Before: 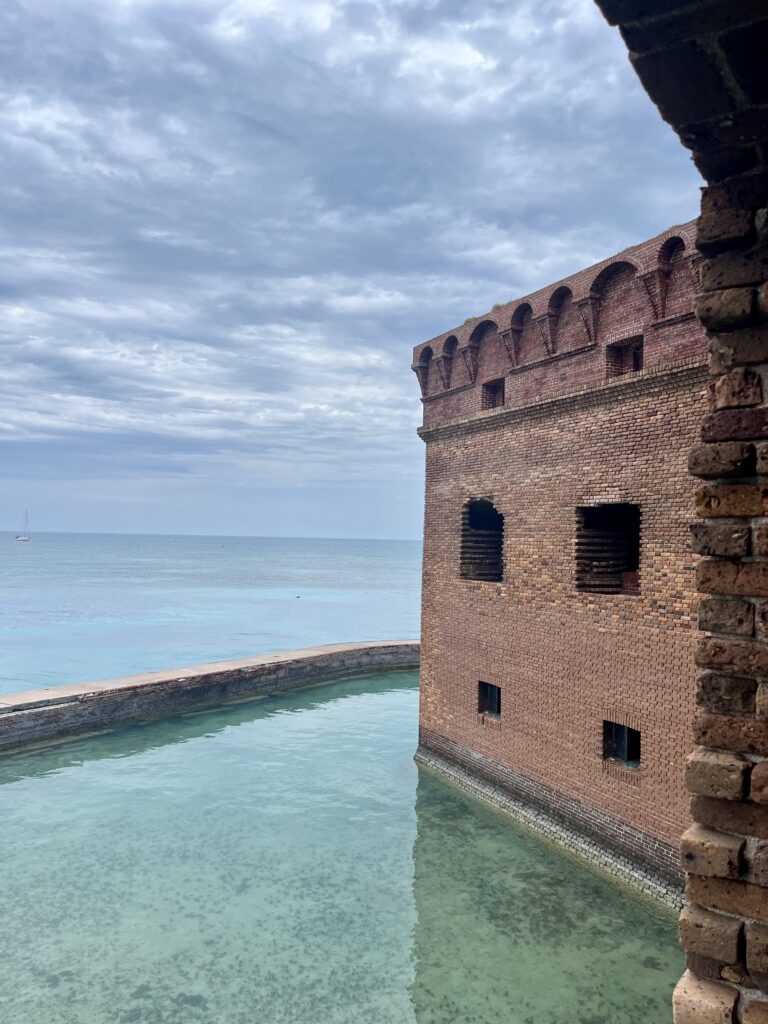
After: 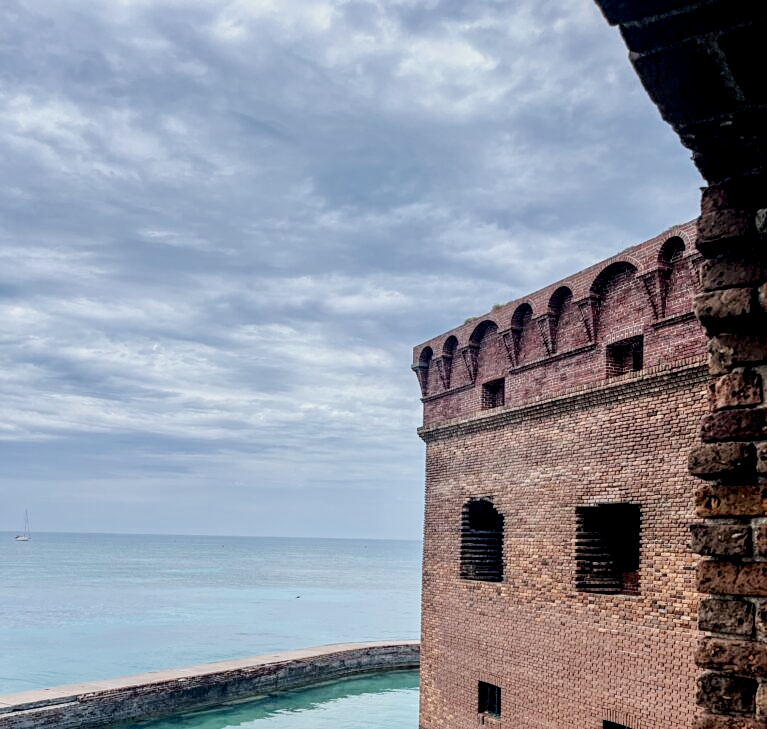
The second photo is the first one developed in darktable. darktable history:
sharpen: amount 0.209
filmic rgb: black relative exposure -7.14 EV, white relative exposure 5.36 EV, hardness 3.03
crop: right 0.001%, bottom 28.715%
exposure: black level correction 0.001, exposure 0.499 EV, compensate exposure bias true, compensate highlight preservation false
local contrast: highlights 60%, shadows 61%, detail 160%
